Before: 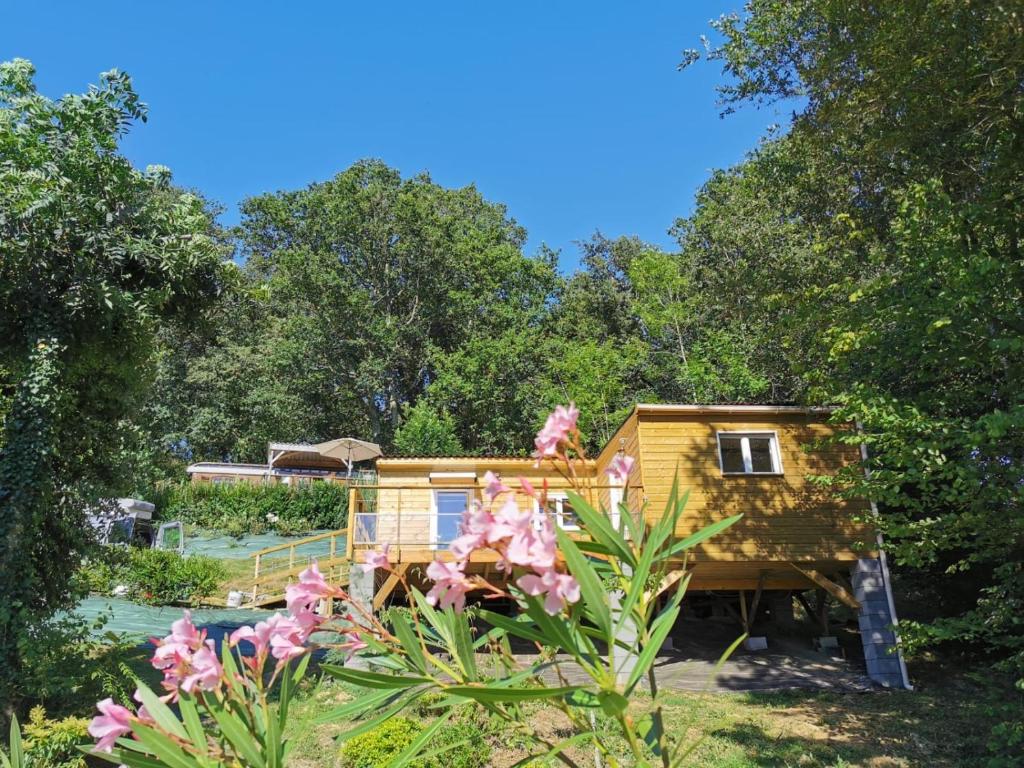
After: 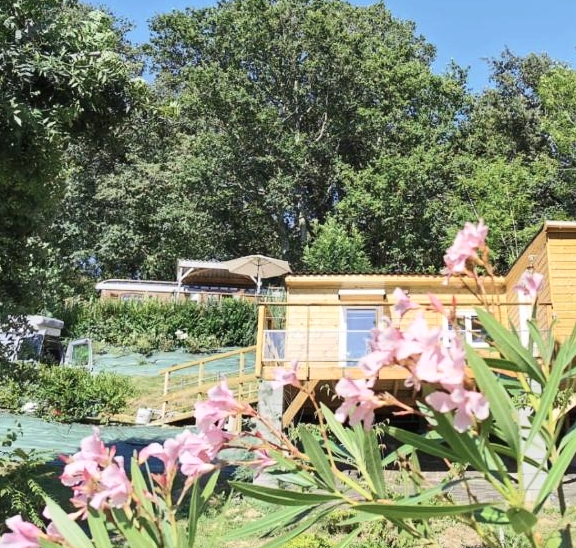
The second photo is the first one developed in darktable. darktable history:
color correction: saturation 0.8
contrast brightness saturation: contrast 0.24, brightness 0.09
crop: left 8.966%, top 23.852%, right 34.699%, bottom 4.703%
